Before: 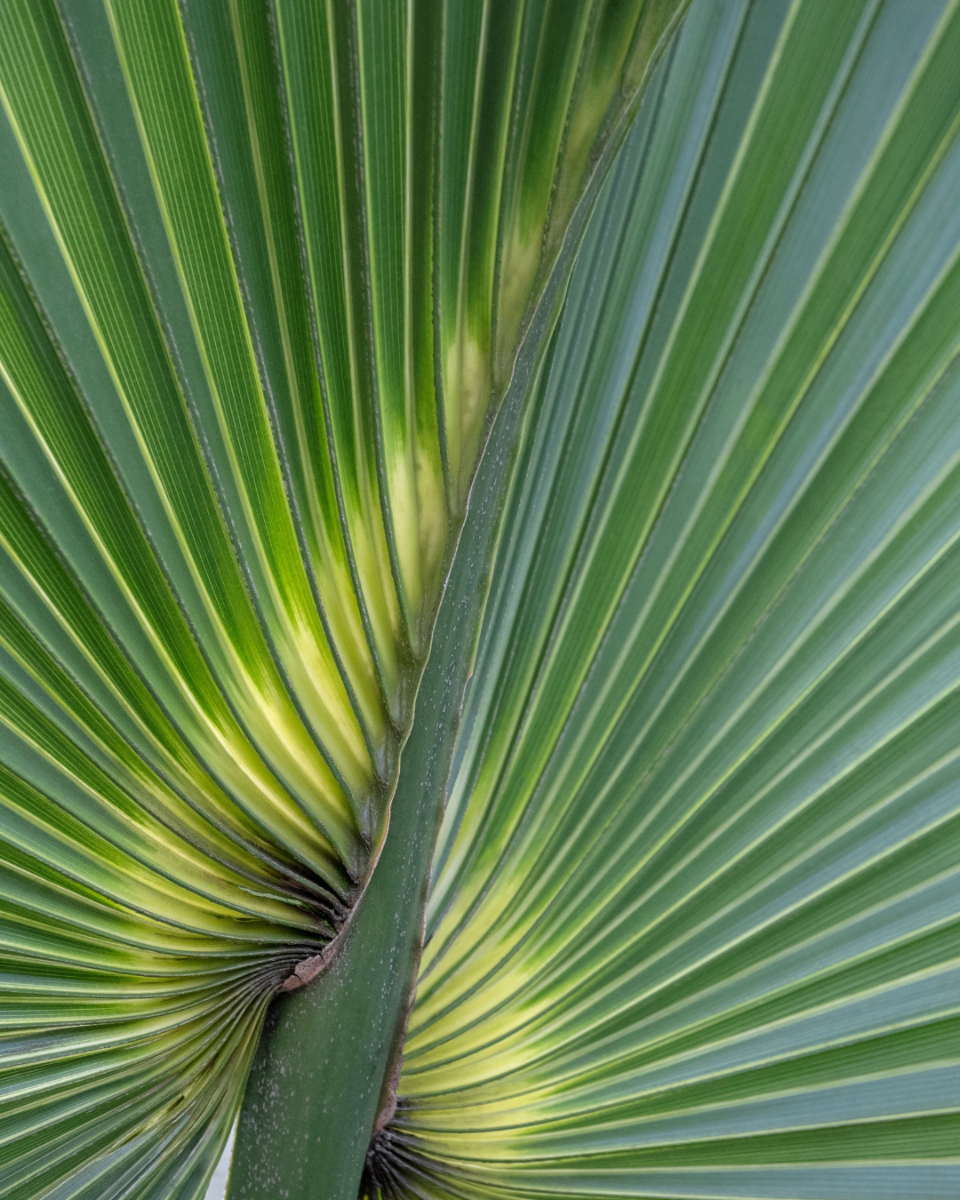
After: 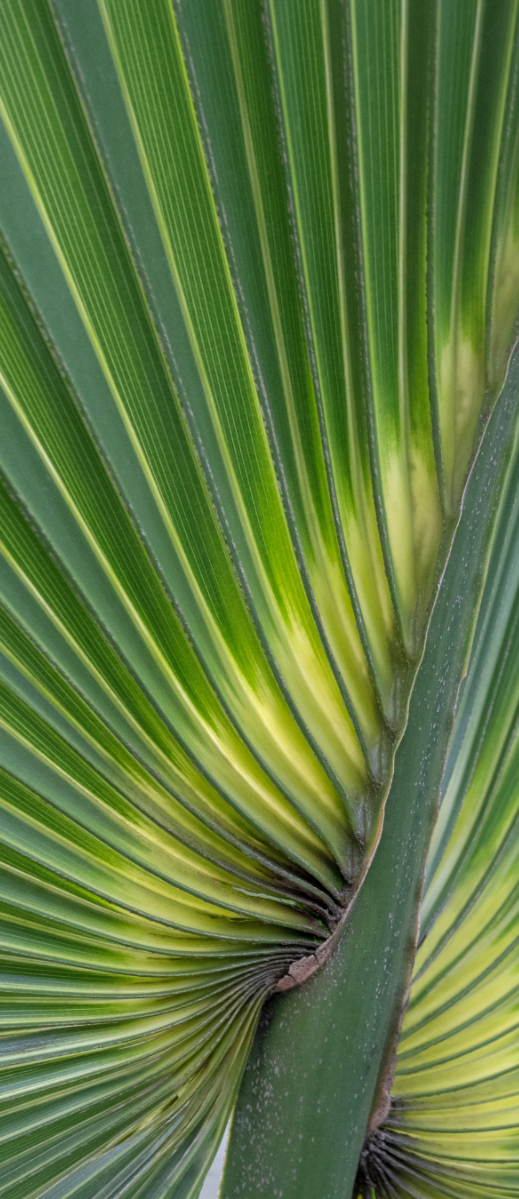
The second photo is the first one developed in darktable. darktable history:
crop: left 0.64%, right 45.196%, bottom 0.081%
shadows and highlights: on, module defaults
